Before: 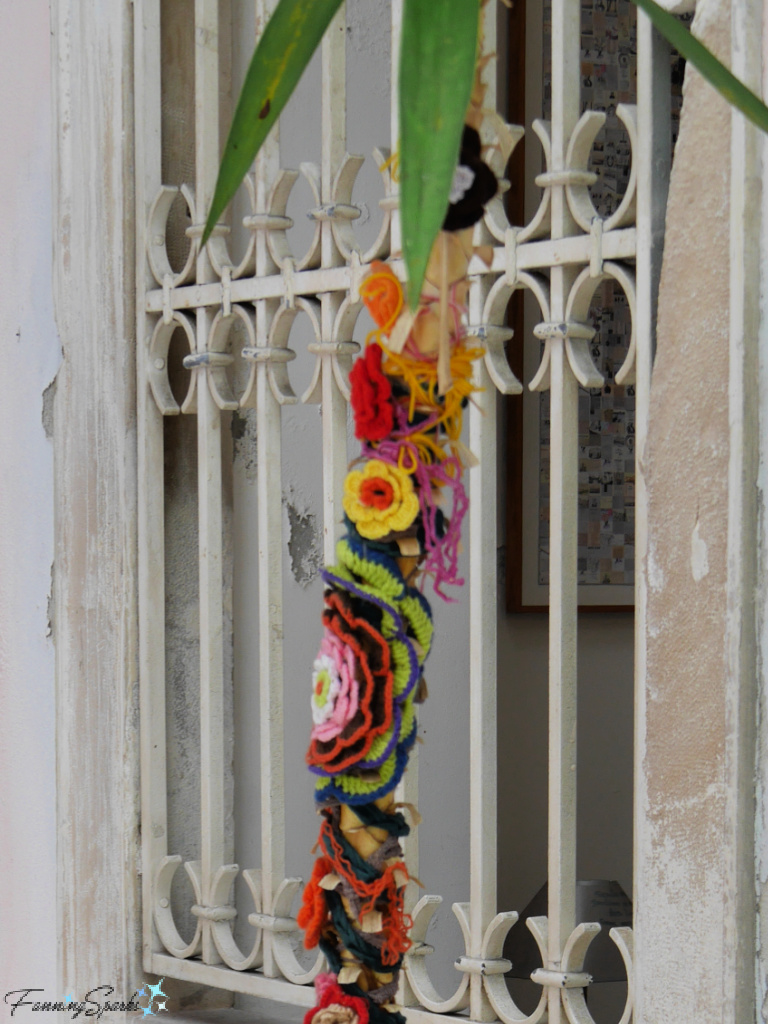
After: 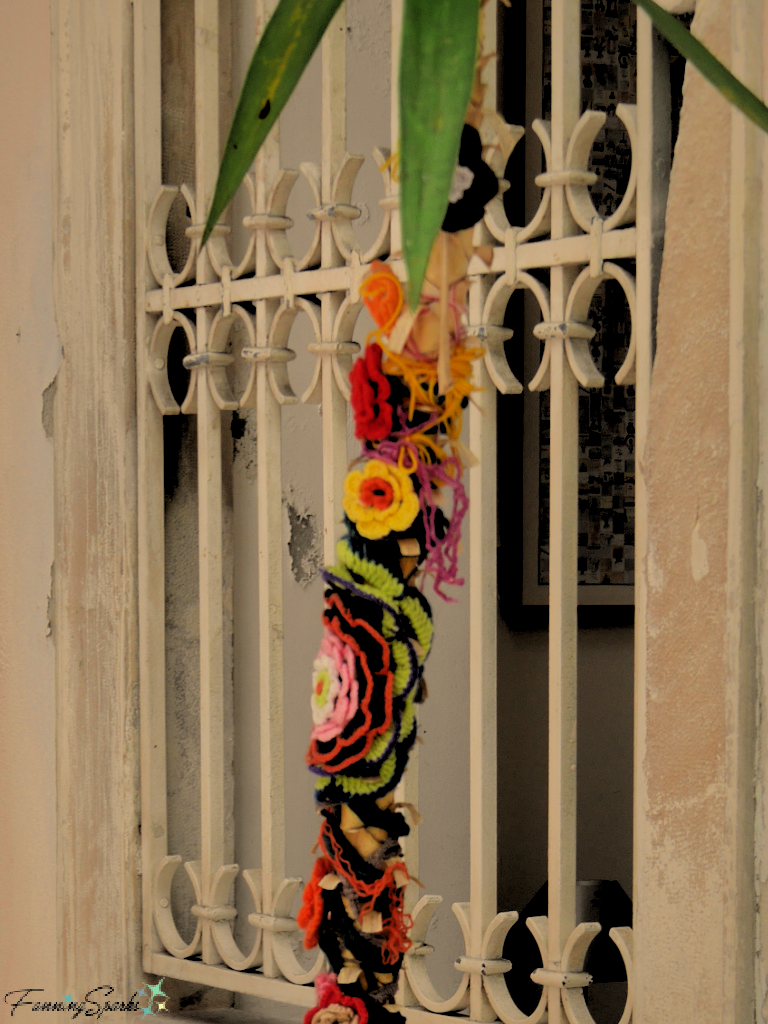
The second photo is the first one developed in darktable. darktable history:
exposure: exposure -0.064 EV, compensate highlight preservation false
rgb levels: levels [[0.034, 0.472, 0.904], [0, 0.5, 1], [0, 0.5, 1]]
shadows and highlights: shadows -19.91, highlights -73.15
white balance: red 1.138, green 0.996, blue 0.812
